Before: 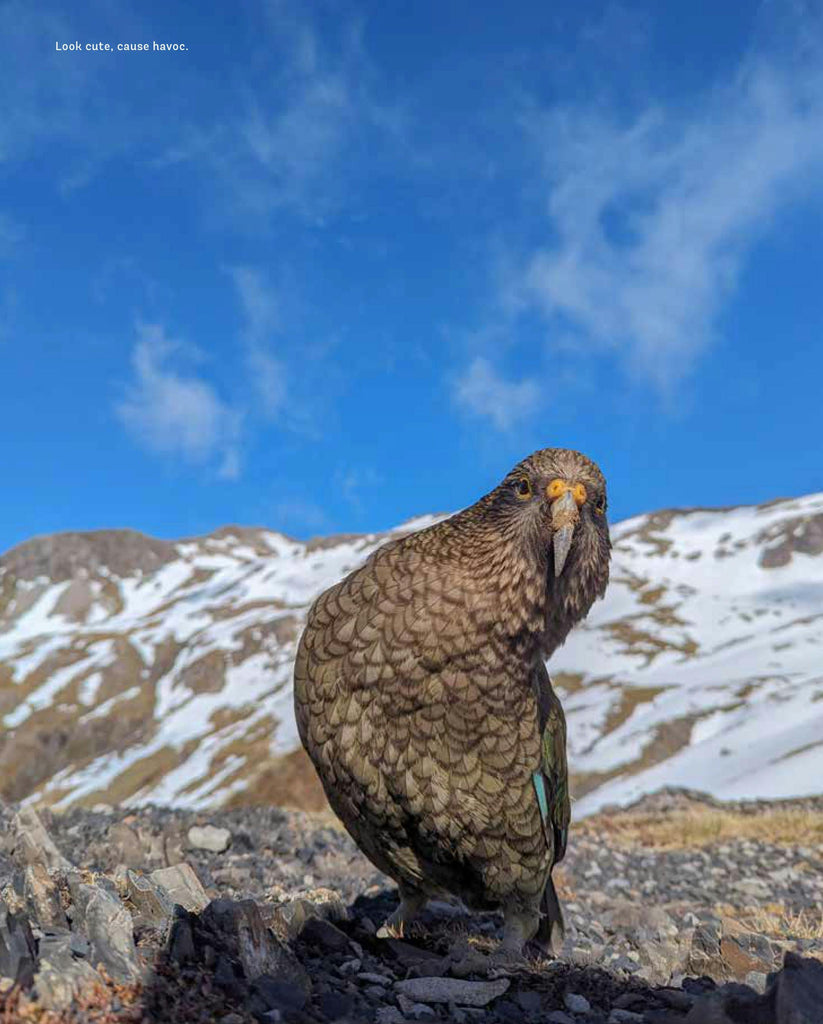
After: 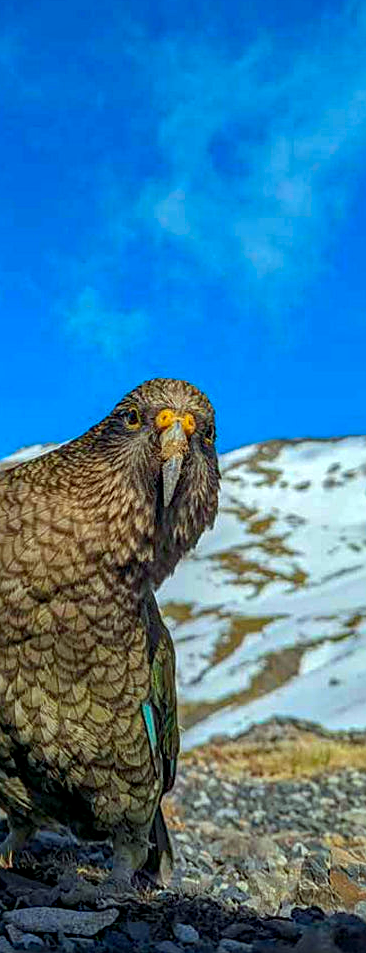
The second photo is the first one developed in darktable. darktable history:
crop: left 47.554%, top 6.854%, right 7.948%
local contrast: on, module defaults
haze removal: compatibility mode true, adaptive false
sharpen: on, module defaults
color correction: highlights a* -7.49, highlights b* 1.05, shadows a* -3.01, saturation 1.4
